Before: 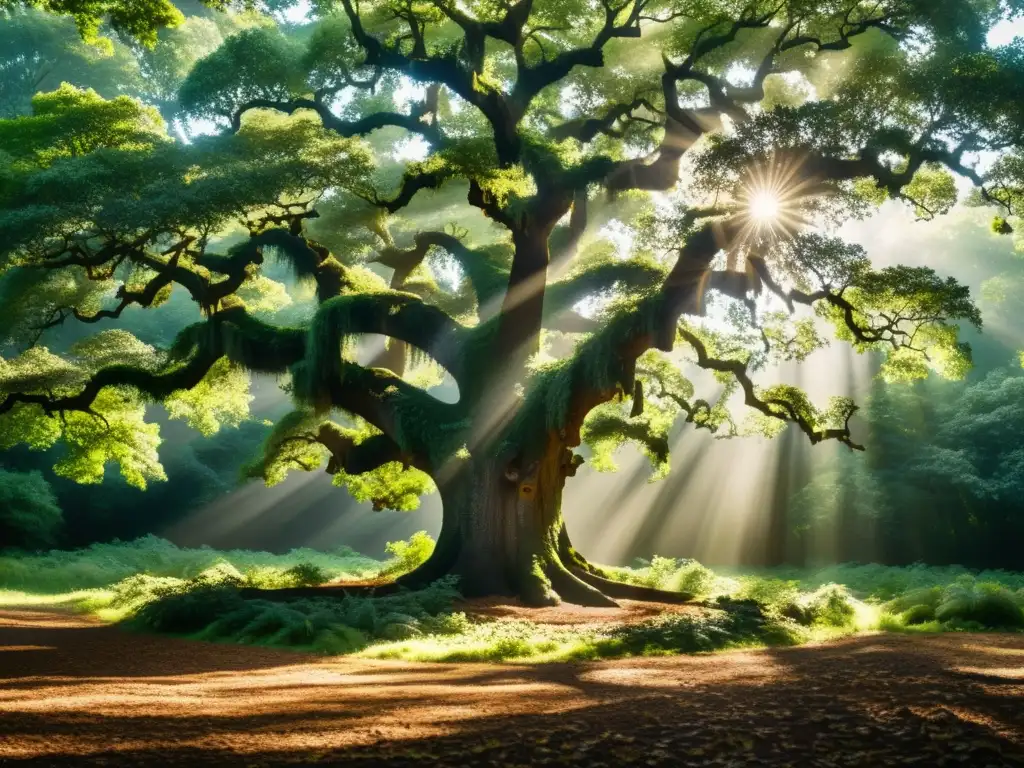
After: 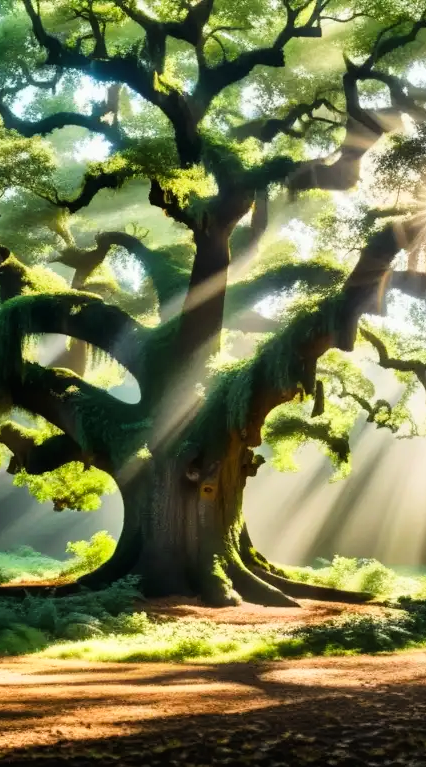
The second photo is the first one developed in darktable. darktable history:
crop: left 31.229%, right 27.105%
tone curve: curves: ch0 [(0, 0) (0.004, 0.001) (0.133, 0.112) (0.325, 0.362) (0.832, 0.893) (1, 1)], color space Lab, linked channels, preserve colors none
